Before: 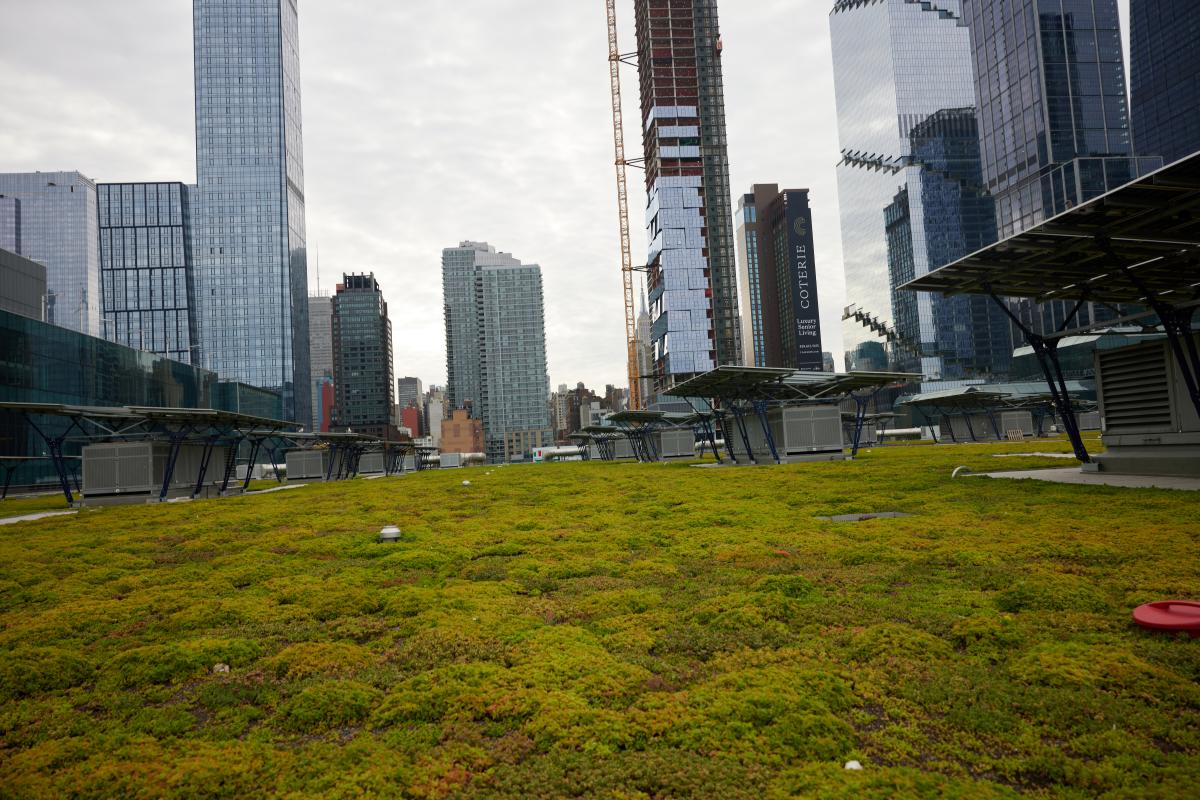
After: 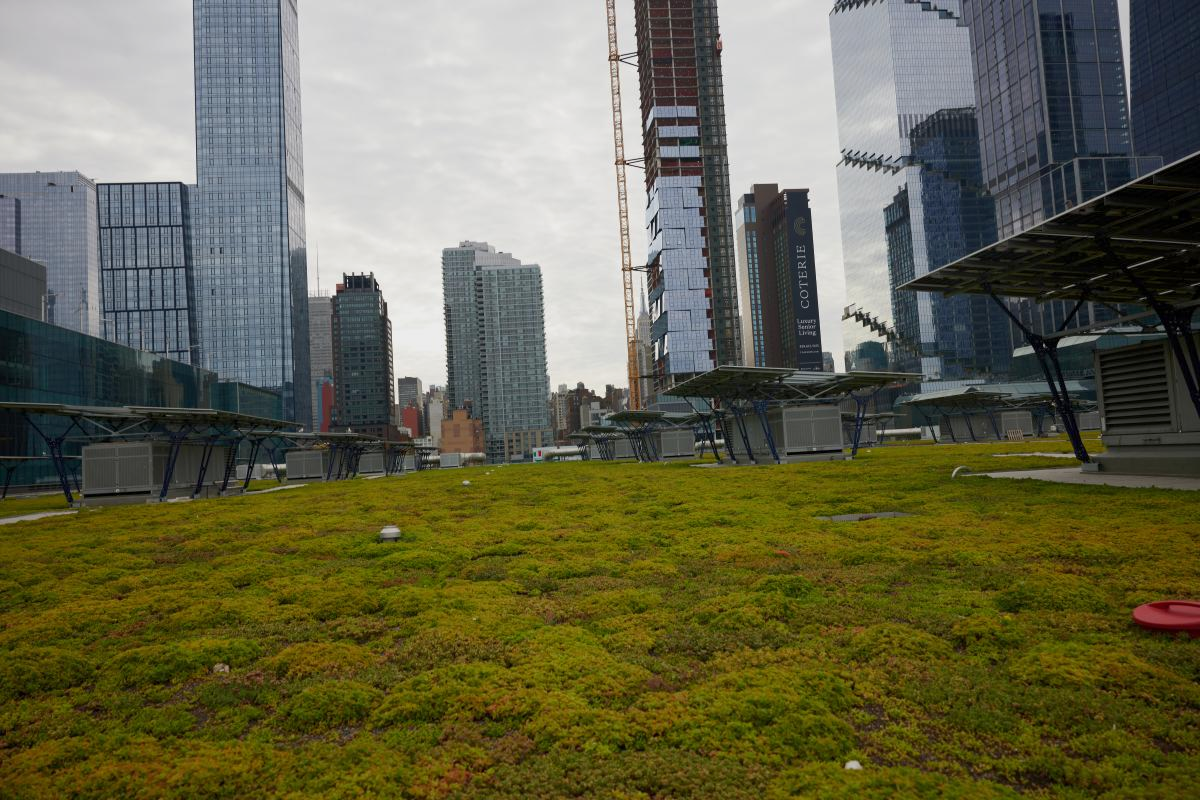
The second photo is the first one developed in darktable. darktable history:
tone equalizer: -8 EV 0.232 EV, -7 EV 0.39 EV, -6 EV 0.384 EV, -5 EV 0.266 EV, -3 EV -0.254 EV, -2 EV -0.446 EV, -1 EV -0.421 EV, +0 EV -0.255 EV
